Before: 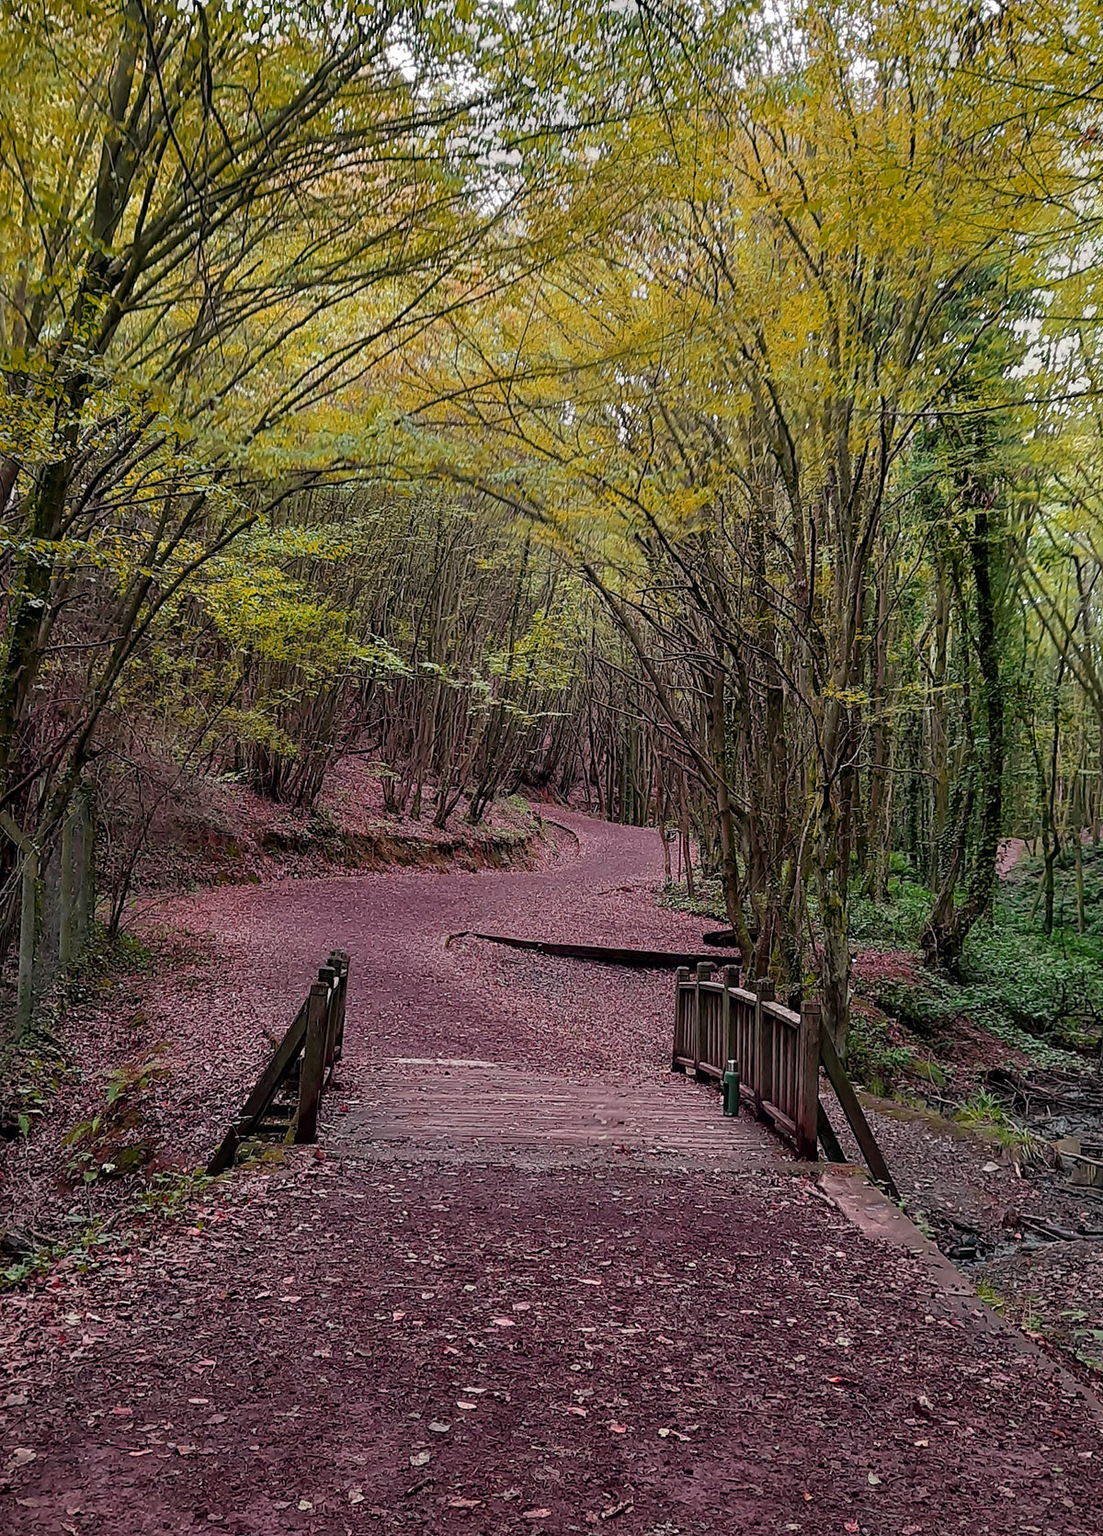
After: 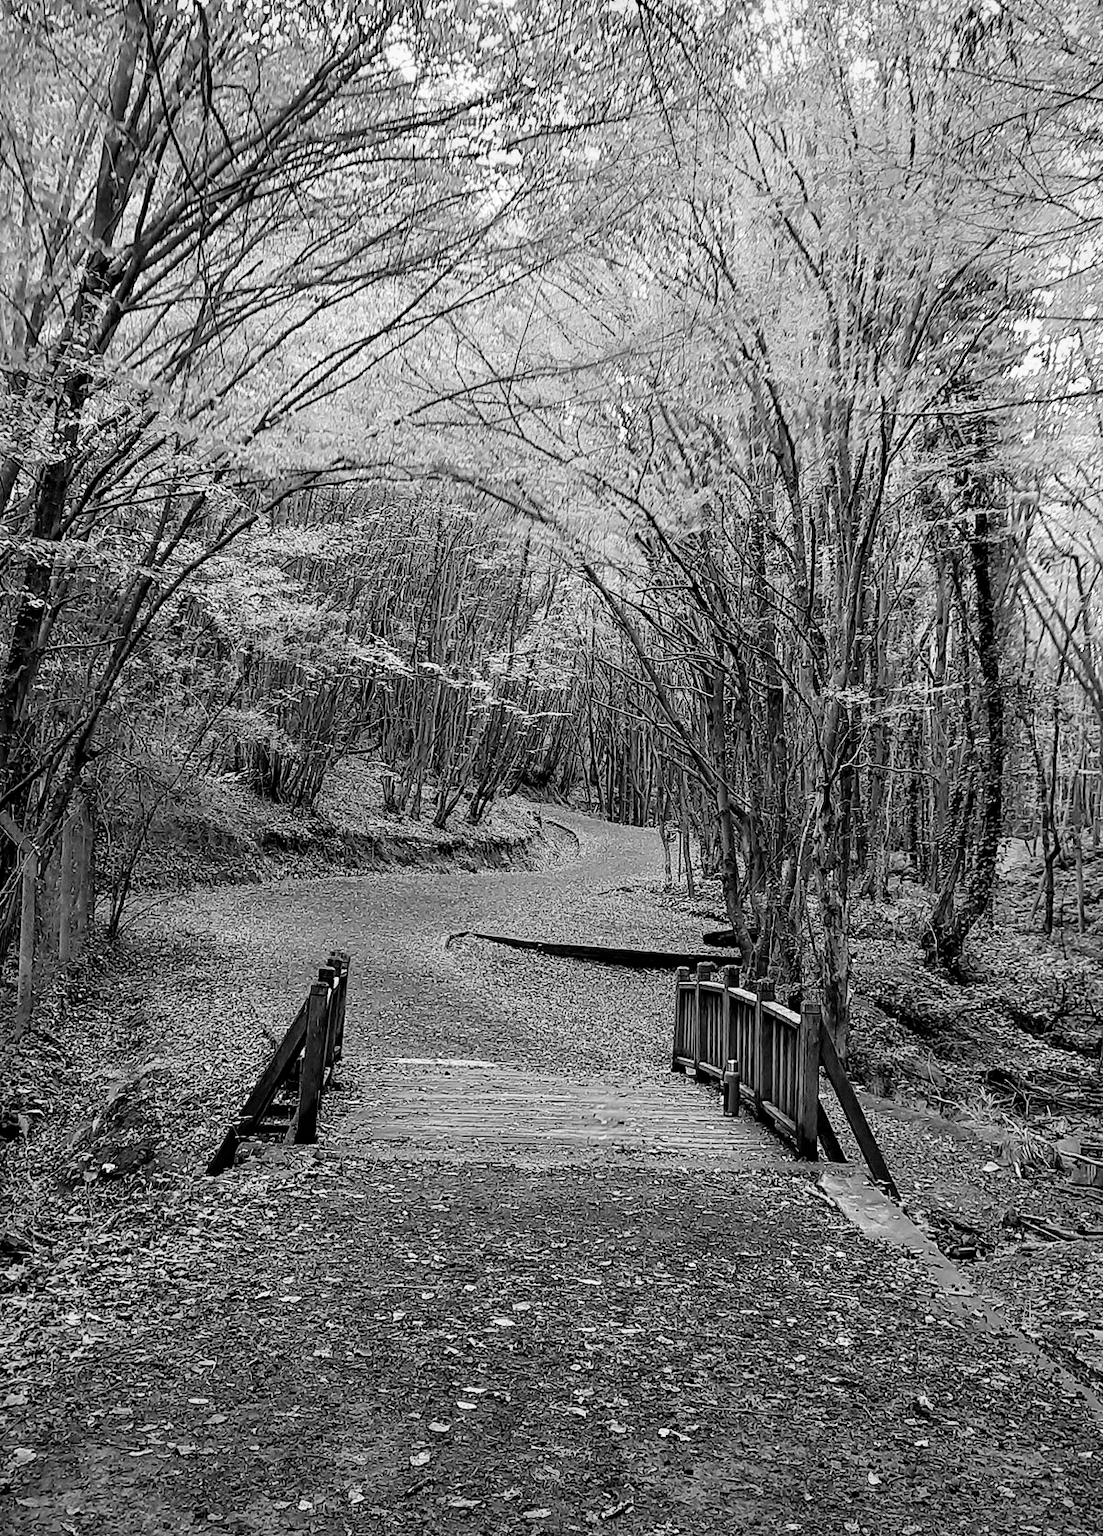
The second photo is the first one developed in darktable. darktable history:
filmic rgb: middle gray luminance 9.23%, black relative exposure -10.55 EV, white relative exposure 3.45 EV, threshold 6 EV, target black luminance 0%, hardness 5.98, latitude 59.69%, contrast 1.087, highlights saturation mix 5%, shadows ↔ highlights balance 29.23%, add noise in highlights 0, color science v3 (2019), use custom middle-gray values true, iterations of high-quality reconstruction 0, contrast in highlights soft, enable highlight reconstruction true
vignetting: brightness -0.167
monochrome: on, module defaults
